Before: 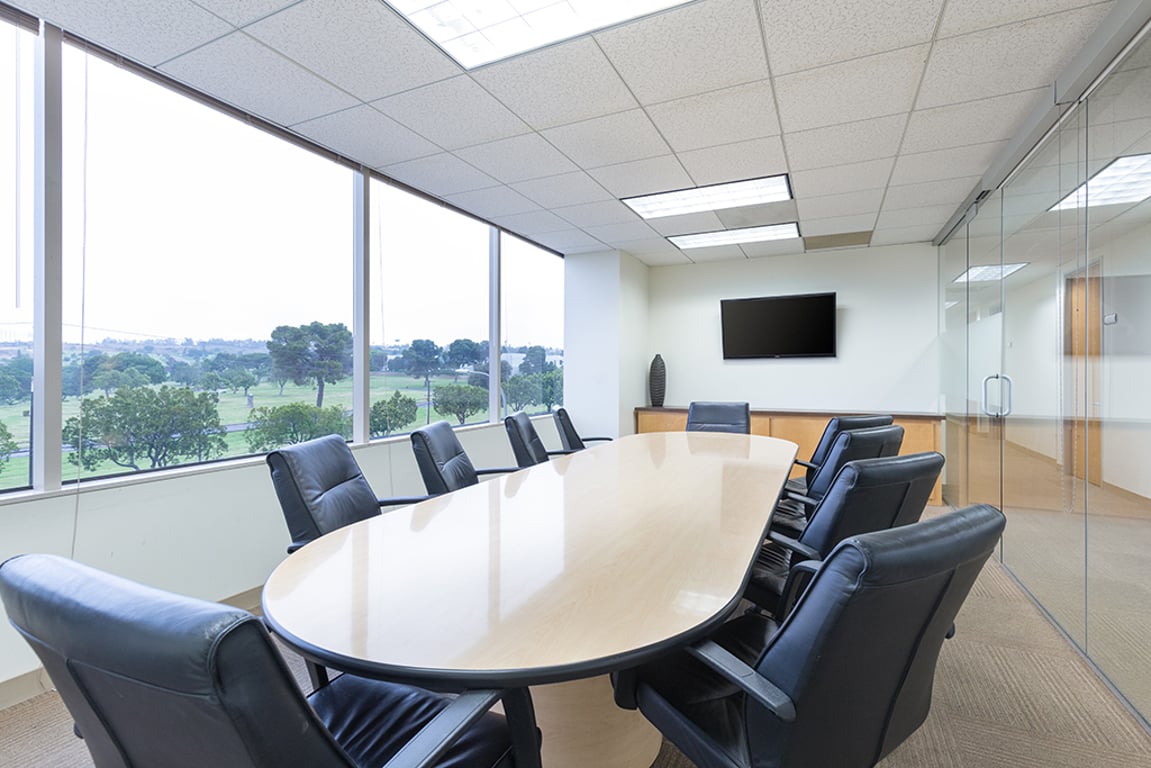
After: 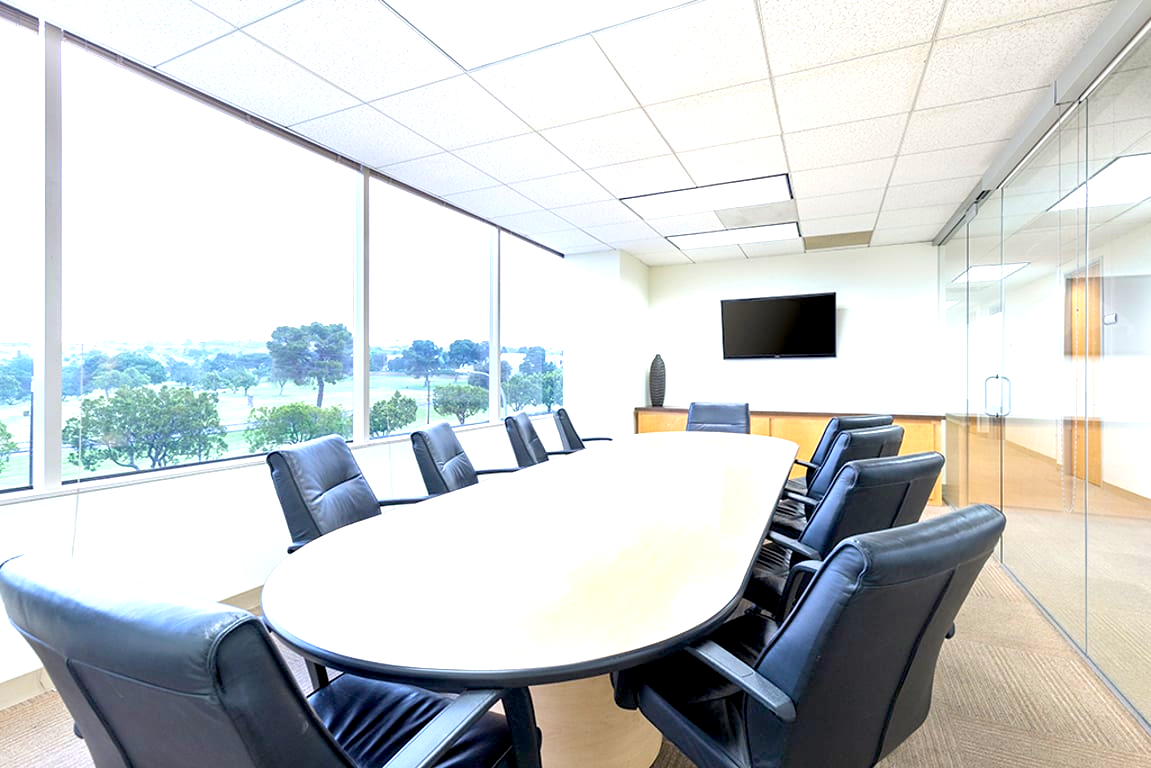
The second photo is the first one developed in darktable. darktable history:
color balance: output saturation 120%
exposure: black level correction 0.008, exposure 0.979 EV, compensate highlight preservation false
